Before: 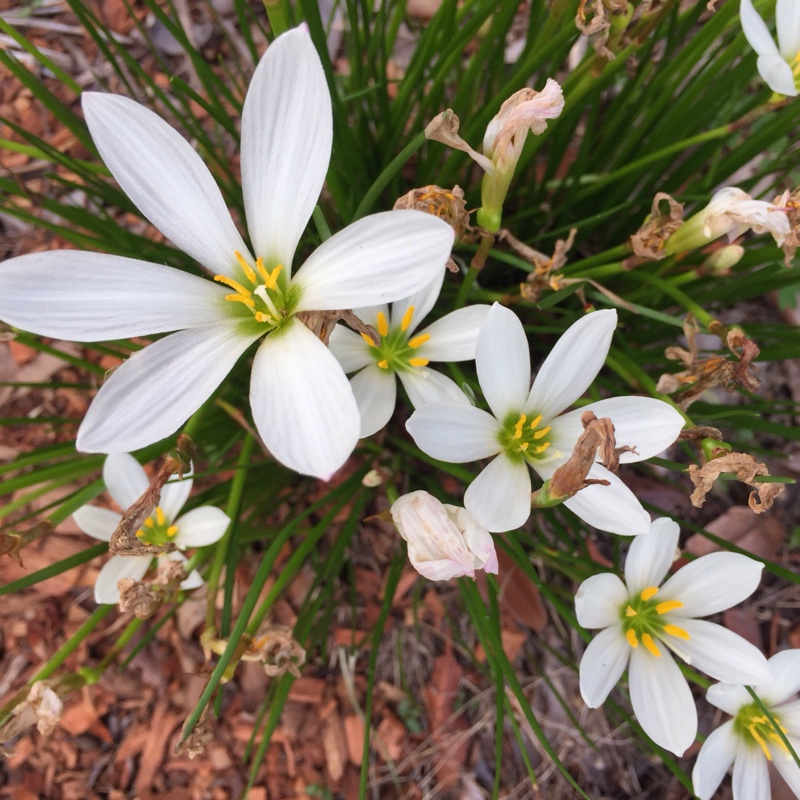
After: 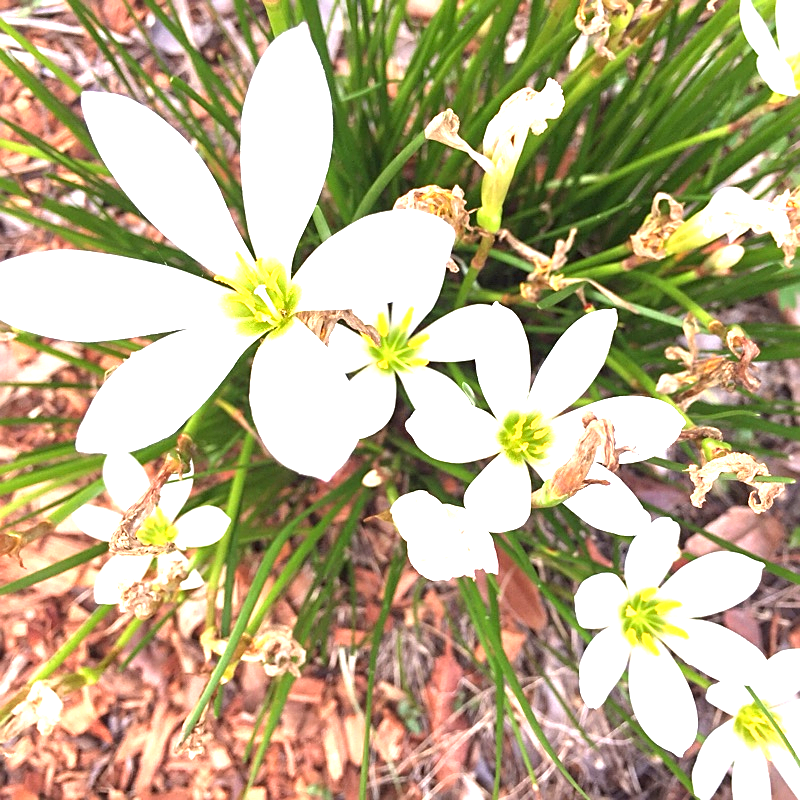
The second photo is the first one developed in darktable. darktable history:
local contrast: mode bilateral grid, contrast 20, coarseness 50, detail 120%, midtone range 0.2
sharpen: on, module defaults
exposure: black level correction 0, exposure 1.921 EV, compensate highlight preservation false
